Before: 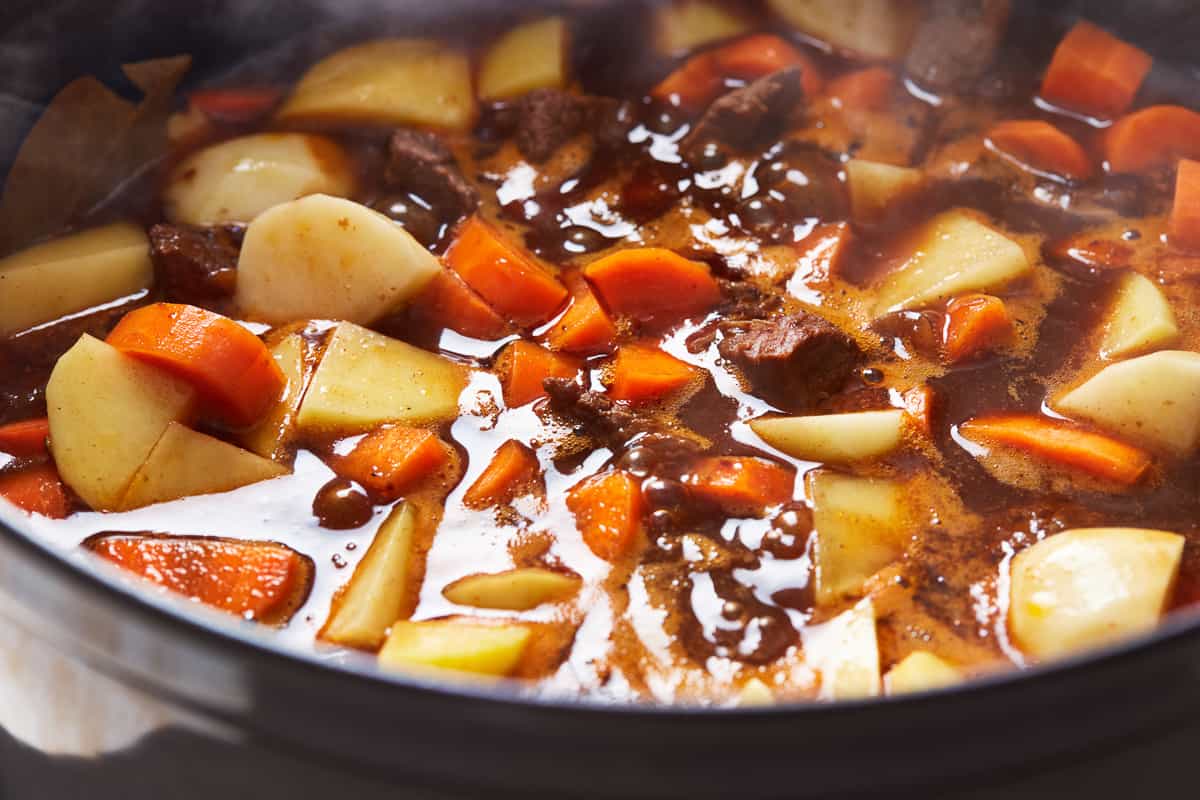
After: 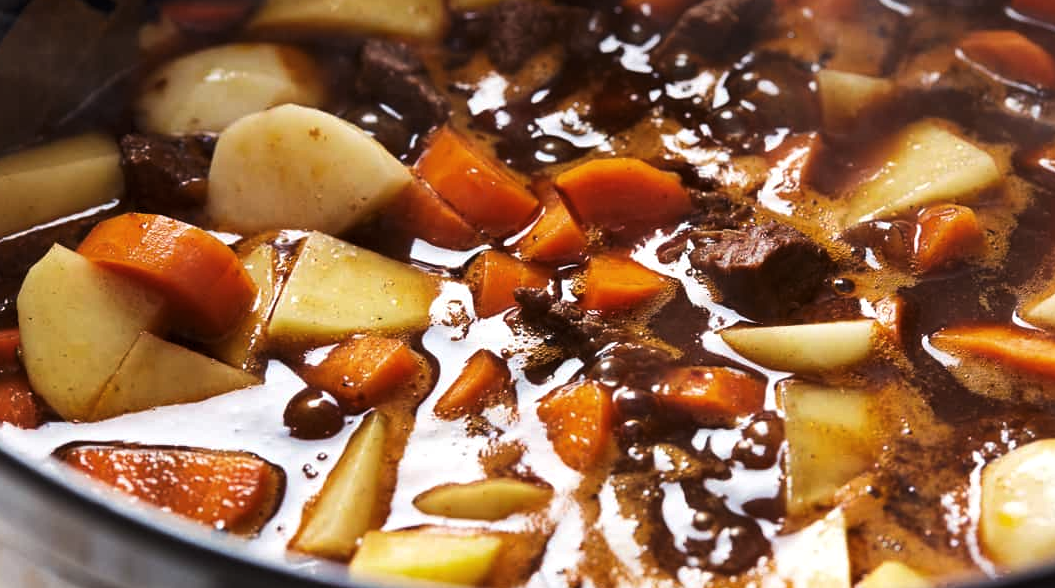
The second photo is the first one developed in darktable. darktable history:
crop and rotate: left 2.425%, top 11.305%, right 9.6%, bottom 15.08%
levels: levels [0.029, 0.545, 0.971]
